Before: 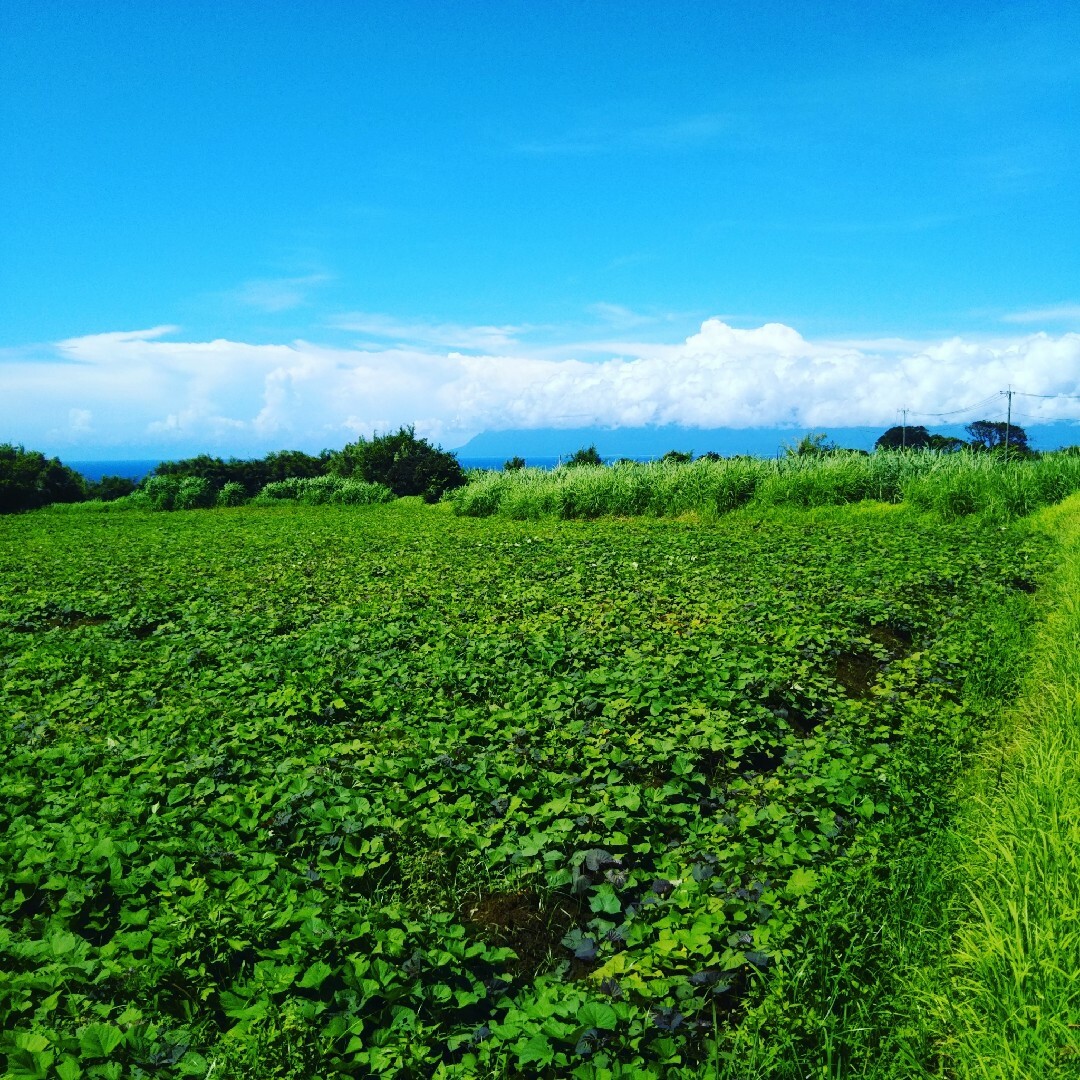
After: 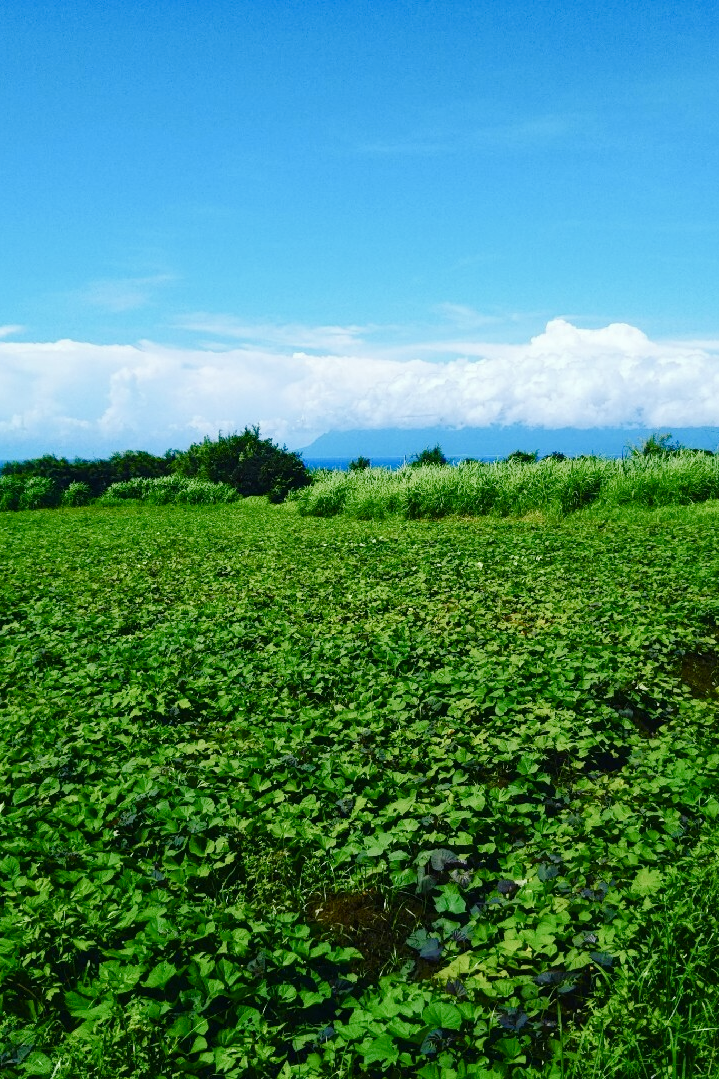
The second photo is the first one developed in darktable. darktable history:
crop and rotate: left 14.385%, right 18.948%
color balance rgb: perceptual saturation grading › global saturation 20%, perceptual saturation grading › highlights -50%, perceptual saturation grading › shadows 30%
